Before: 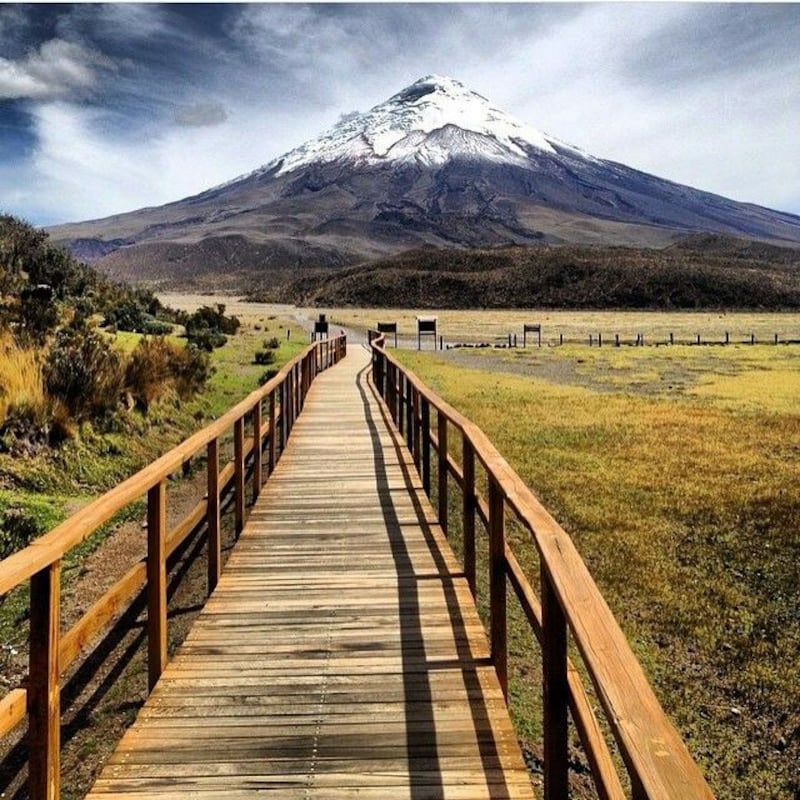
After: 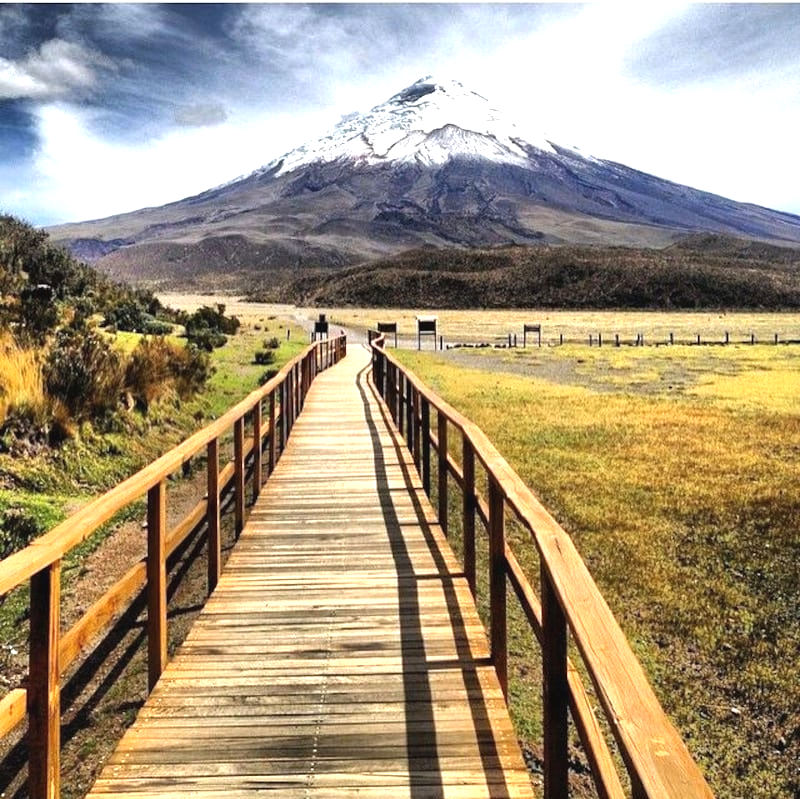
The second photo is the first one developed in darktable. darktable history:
exposure: black level correction -0.002, exposure 0.708 EV, compensate exposure bias true, compensate highlight preservation false
crop: bottom 0.071%
